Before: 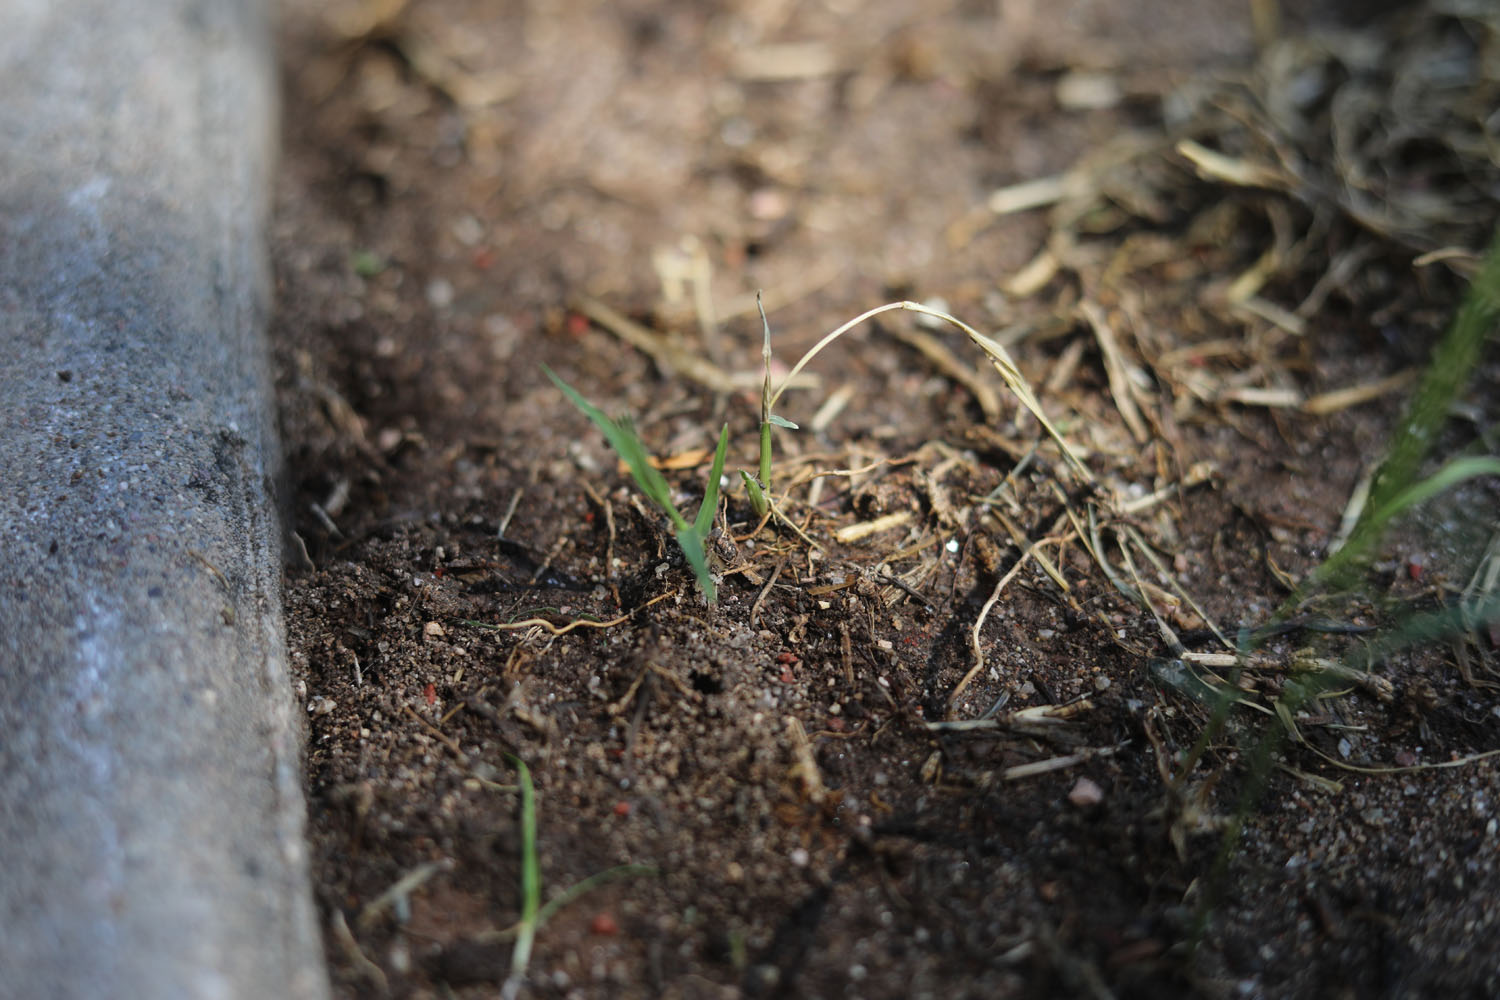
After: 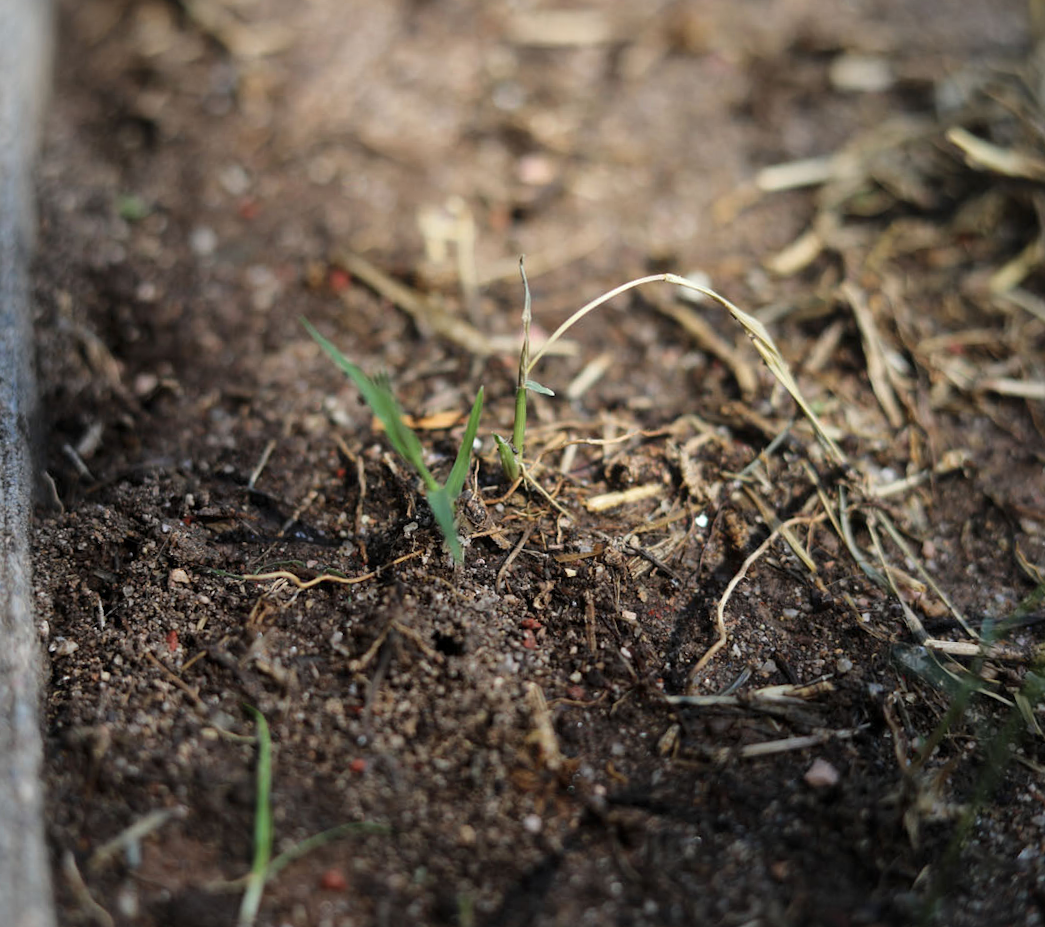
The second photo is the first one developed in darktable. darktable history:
crop and rotate: angle -3.03°, left 13.947%, top 0.021%, right 10.898%, bottom 0.049%
local contrast: mode bilateral grid, contrast 20, coarseness 49, detail 119%, midtone range 0.2
